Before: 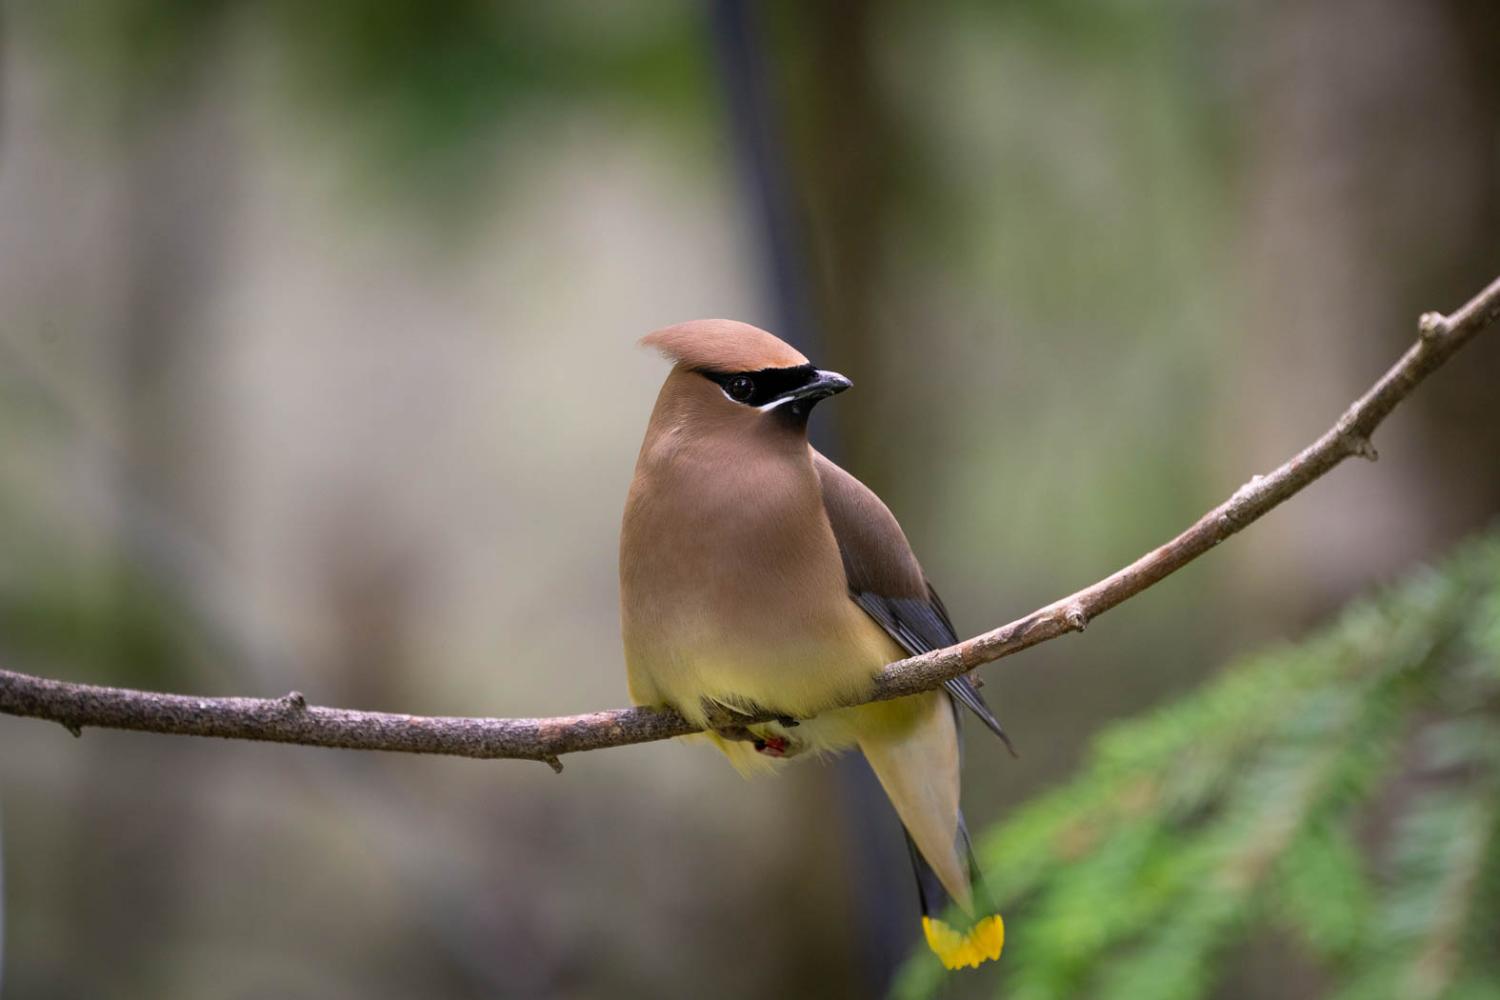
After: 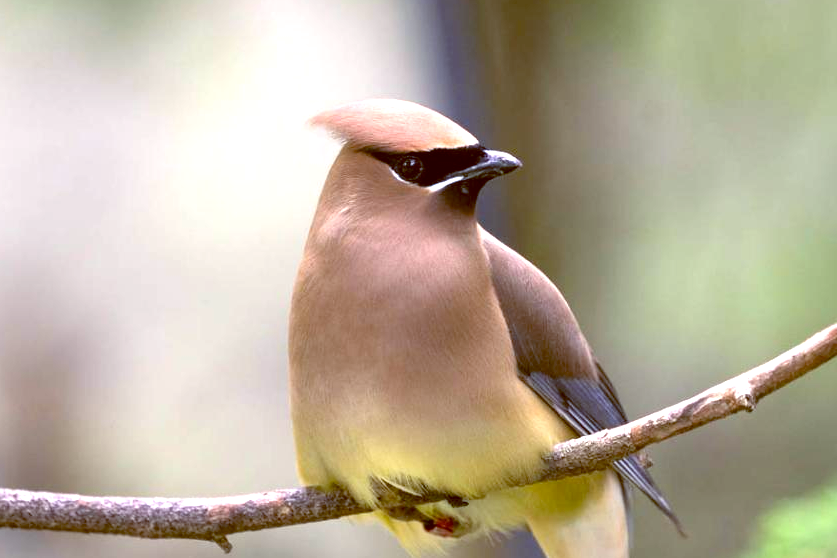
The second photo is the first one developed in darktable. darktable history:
color balance: lift [1, 1.015, 1.004, 0.985], gamma [1, 0.958, 0.971, 1.042], gain [1, 0.956, 0.977, 1.044]
crop and rotate: left 22.13%, top 22.054%, right 22.026%, bottom 22.102%
exposure: black level correction 0, exposure 1.1 EV, compensate exposure bias true, compensate highlight preservation false
